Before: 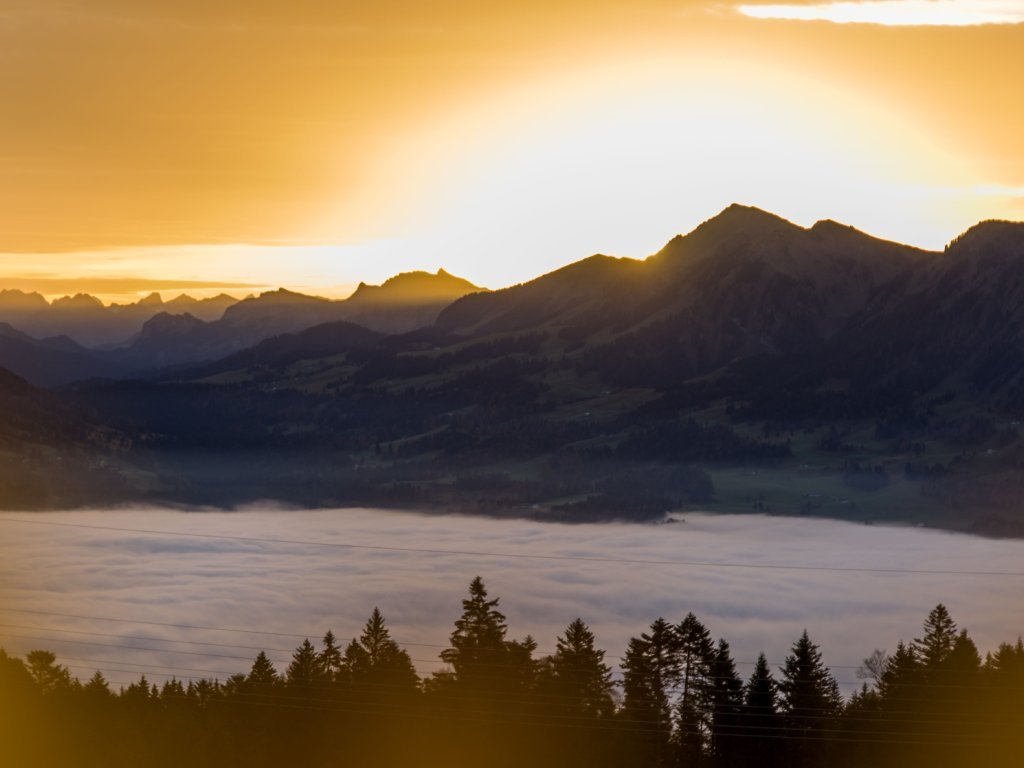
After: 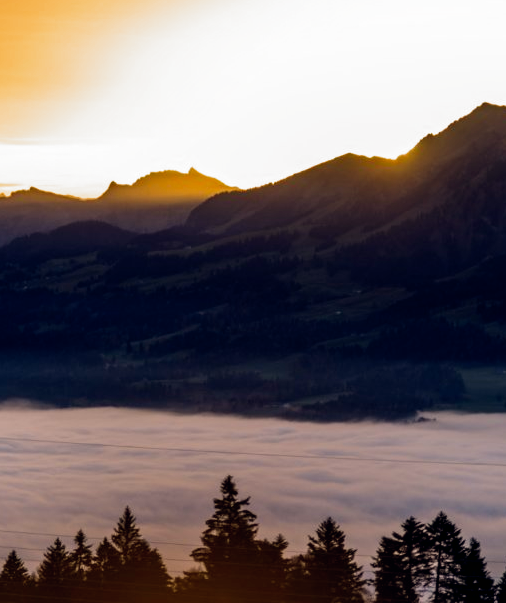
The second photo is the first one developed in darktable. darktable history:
tone equalizer: on, module defaults
color balance rgb: shadows lift › hue 87.51°, highlights gain › chroma 3.21%, highlights gain › hue 55.1°, global offset › chroma 0.15%, global offset › hue 253.66°, linear chroma grading › global chroma 0.5%
filmic rgb: black relative exposure -8.2 EV, white relative exposure 2.2 EV, threshold 3 EV, hardness 7.11, latitude 75%, contrast 1.325, highlights saturation mix -2%, shadows ↔ highlights balance 30%, preserve chrominance no, color science v5 (2021), contrast in shadows safe, contrast in highlights safe, enable highlight reconstruction true
crop and rotate: angle 0.02°, left 24.353%, top 13.219%, right 26.156%, bottom 8.224%
